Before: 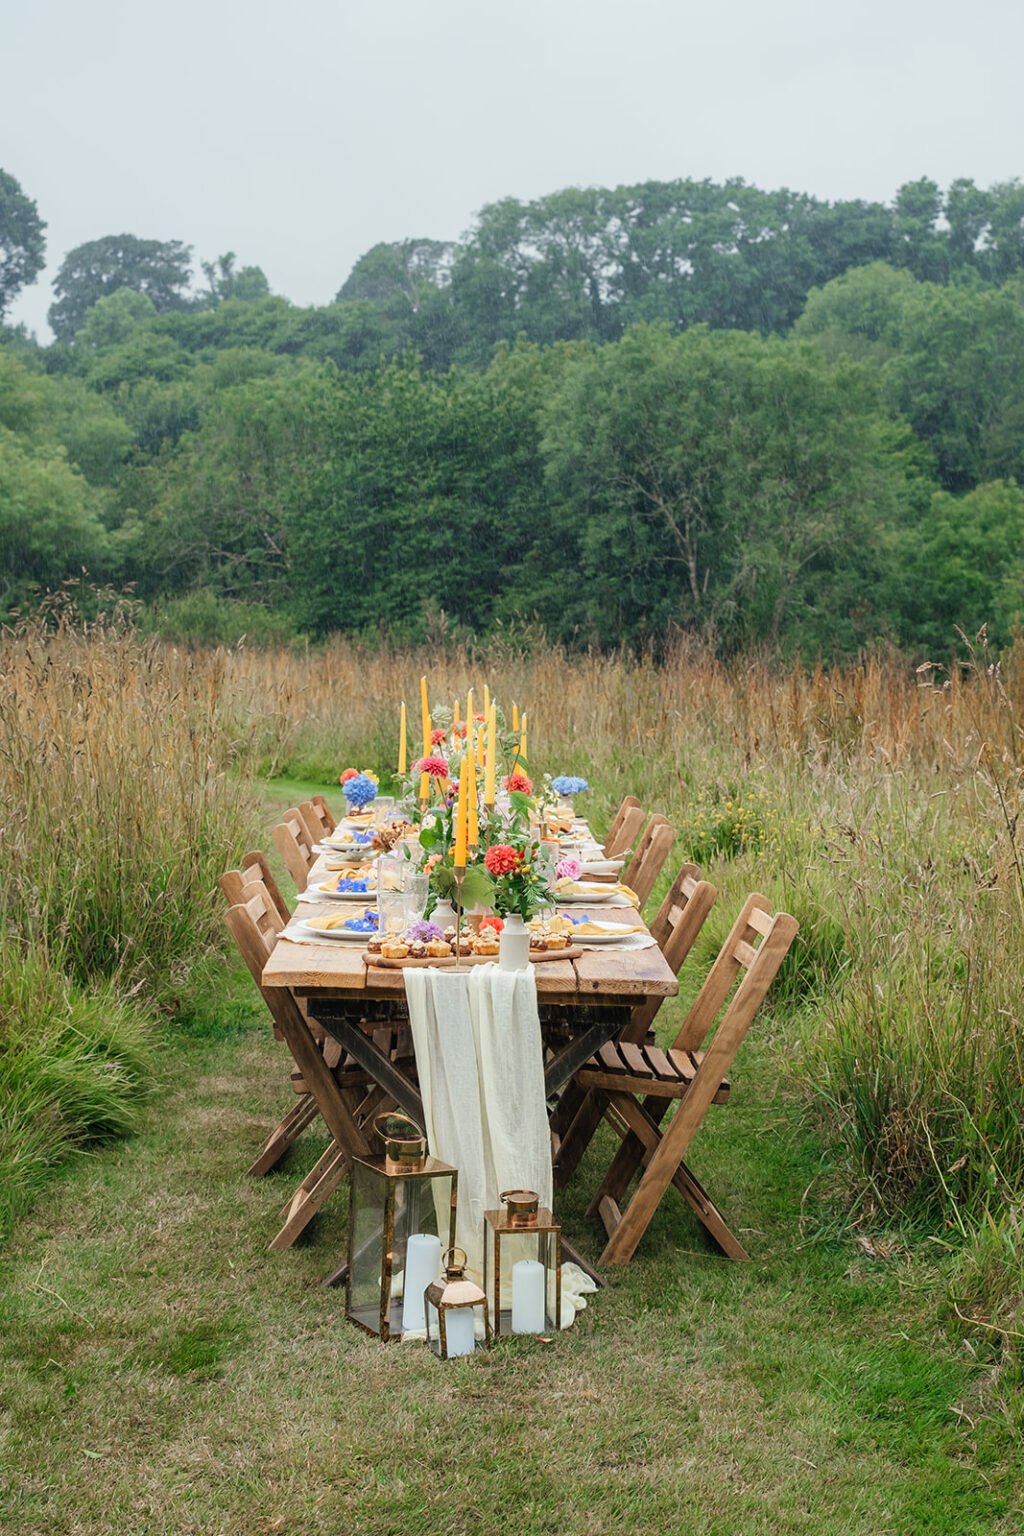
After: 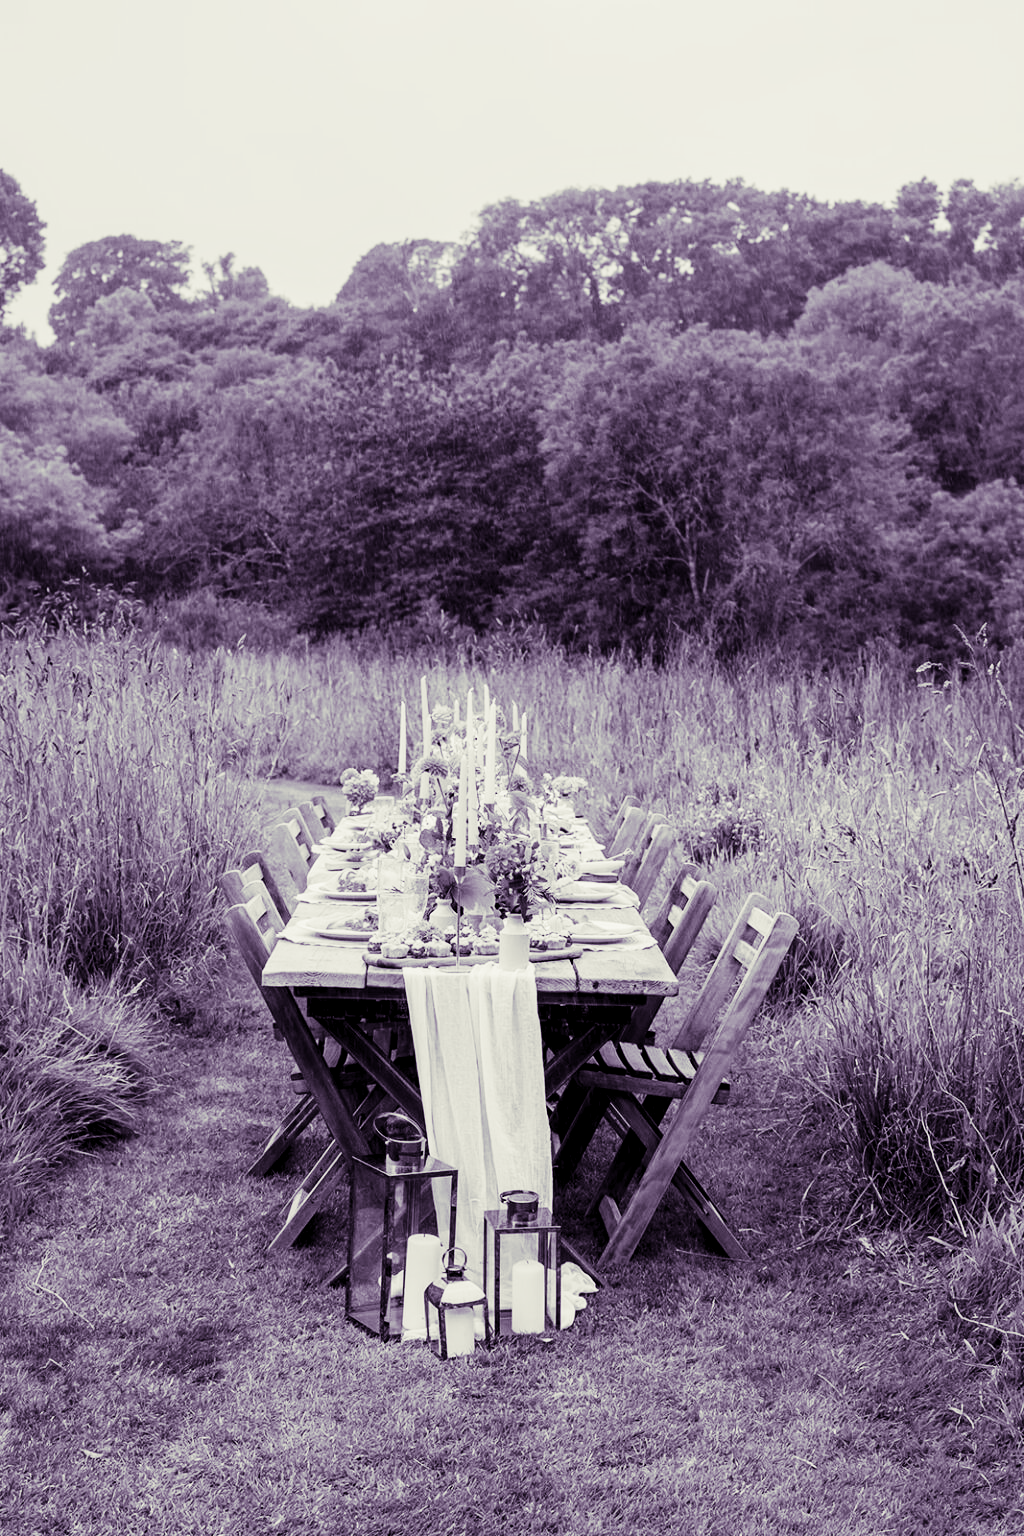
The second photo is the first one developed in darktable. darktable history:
rgb levels: levels [[0.01, 0.419, 0.839], [0, 0.5, 1], [0, 0.5, 1]]
tone curve: curves: ch0 [(0, 0) (0.003, 0.002) (0.011, 0.006) (0.025, 0.014) (0.044, 0.02) (0.069, 0.027) (0.1, 0.036) (0.136, 0.05) (0.177, 0.081) (0.224, 0.118) (0.277, 0.183) (0.335, 0.262) (0.399, 0.351) (0.468, 0.456) (0.543, 0.571) (0.623, 0.692) (0.709, 0.795) (0.801, 0.88) (0.898, 0.948) (1, 1)], preserve colors none
split-toning: shadows › hue 266.4°, shadows › saturation 0.4, highlights › hue 61.2°, highlights › saturation 0.3, compress 0%
monochrome: a -92.57, b 58.91
